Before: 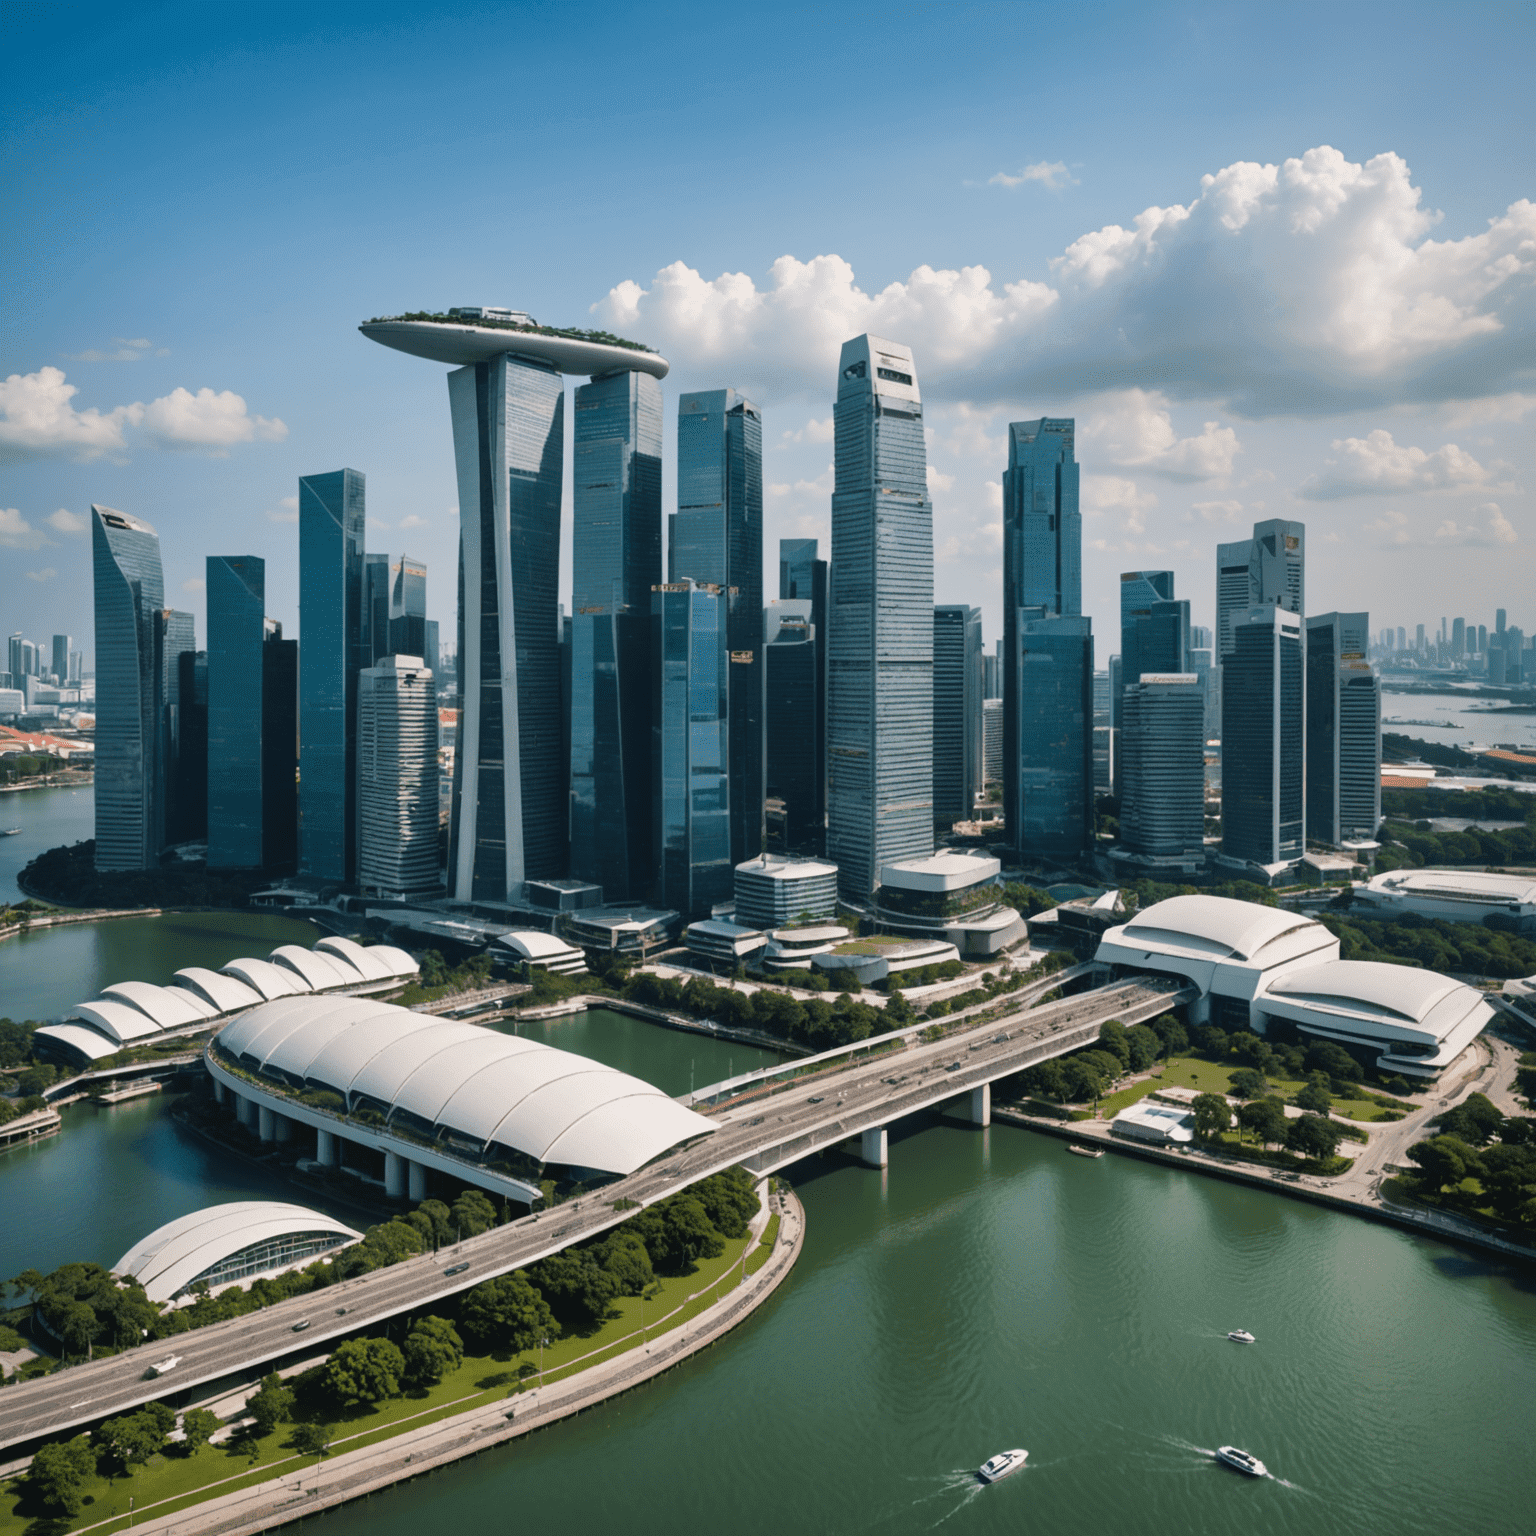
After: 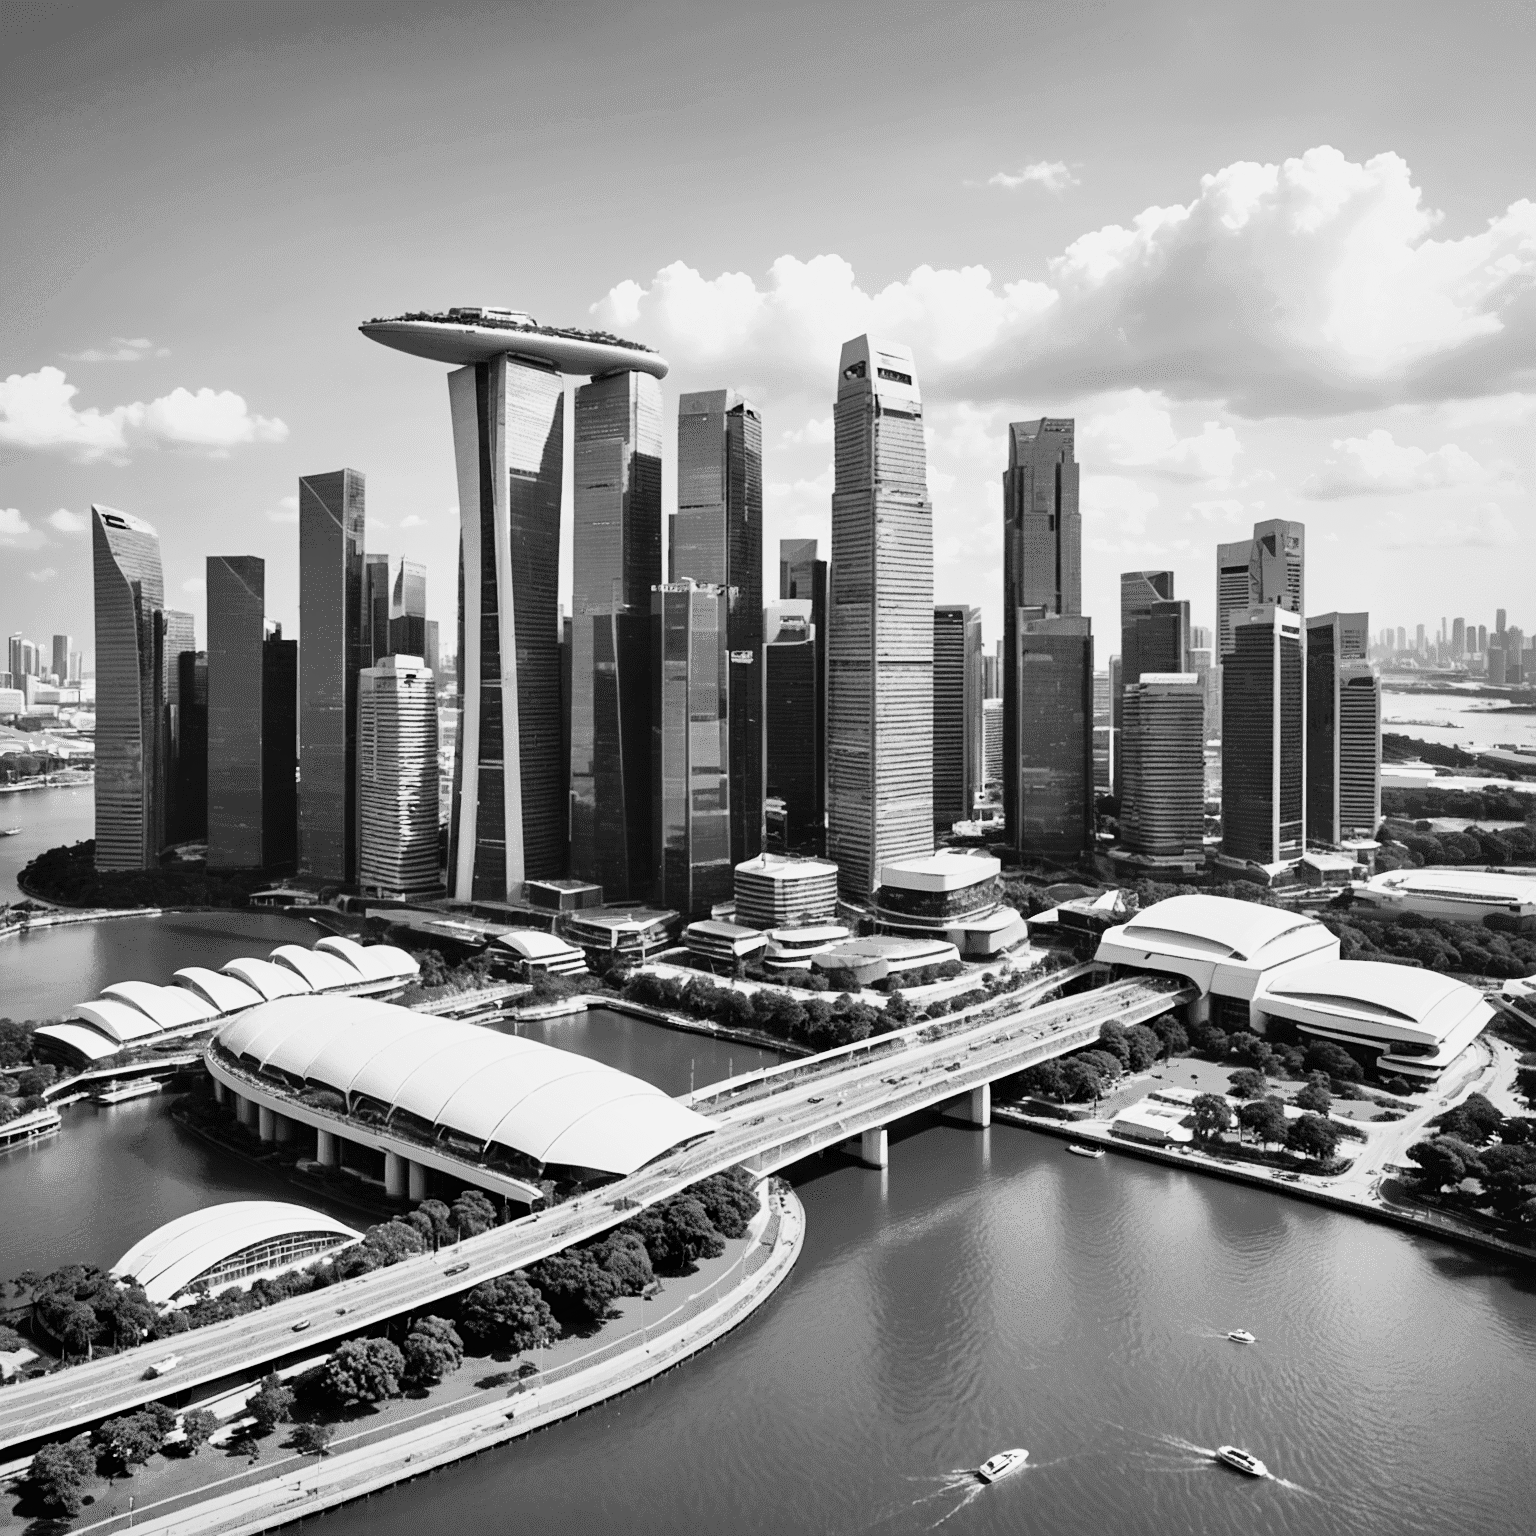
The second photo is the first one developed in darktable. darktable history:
contrast equalizer: octaves 7, y [[0.6 ×6], [0.55 ×6], [0 ×6], [0 ×6], [0 ×6]], mix 0.3
color zones: curves: ch0 [(0, 0.5) (0.125, 0.4) (0.25, 0.5) (0.375, 0.4) (0.5, 0.4) (0.625, 0.35) (0.75, 0.35) (0.875, 0.5)]; ch1 [(0, 0.35) (0.125, 0.45) (0.25, 0.35) (0.375, 0.35) (0.5, 0.35) (0.625, 0.35) (0.75, 0.45) (0.875, 0.35)]; ch2 [(0, 0.6) (0.125, 0.5) (0.25, 0.5) (0.375, 0.6) (0.5, 0.6) (0.625, 0.5) (0.75, 0.5) (0.875, 0.5)]
denoise (profiled): strength 1.2, preserve shadows 0, a [-1, 0, 0], y [[0.5 ×7] ×4, [0 ×7], [0.5 ×7]], compensate highlight preservation false
monochrome: on, module defaults
sharpen: amount 0.2
rgb curve: curves: ch0 [(0, 0) (0.21, 0.15) (0.24, 0.21) (0.5, 0.75) (0.75, 0.96) (0.89, 0.99) (1, 1)]; ch1 [(0, 0.02) (0.21, 0.13) (0.25, 0.2) (0.5, 0.67) (0.75, 0.9) (0.89, 0.97) (1, 1)]; ch2 [(0, 0.02) (0.21, 0.13) (0.25, 0.2) (0.5, 0.67) (0.75, 0.9) (0.89, 0.97) (1, 1)], compensate middle gray true
color balance rgb: shadows lift › chroma 1%, shadows lift › hue 113°, highlights gain › chroma 0.2%, highlights gain › hue 333°, perceptual saturation grading › global saturation 20%, perceptual saturation grading › highlights -50%, perceptual saturation grading › shadows 25%, contrast -30%
